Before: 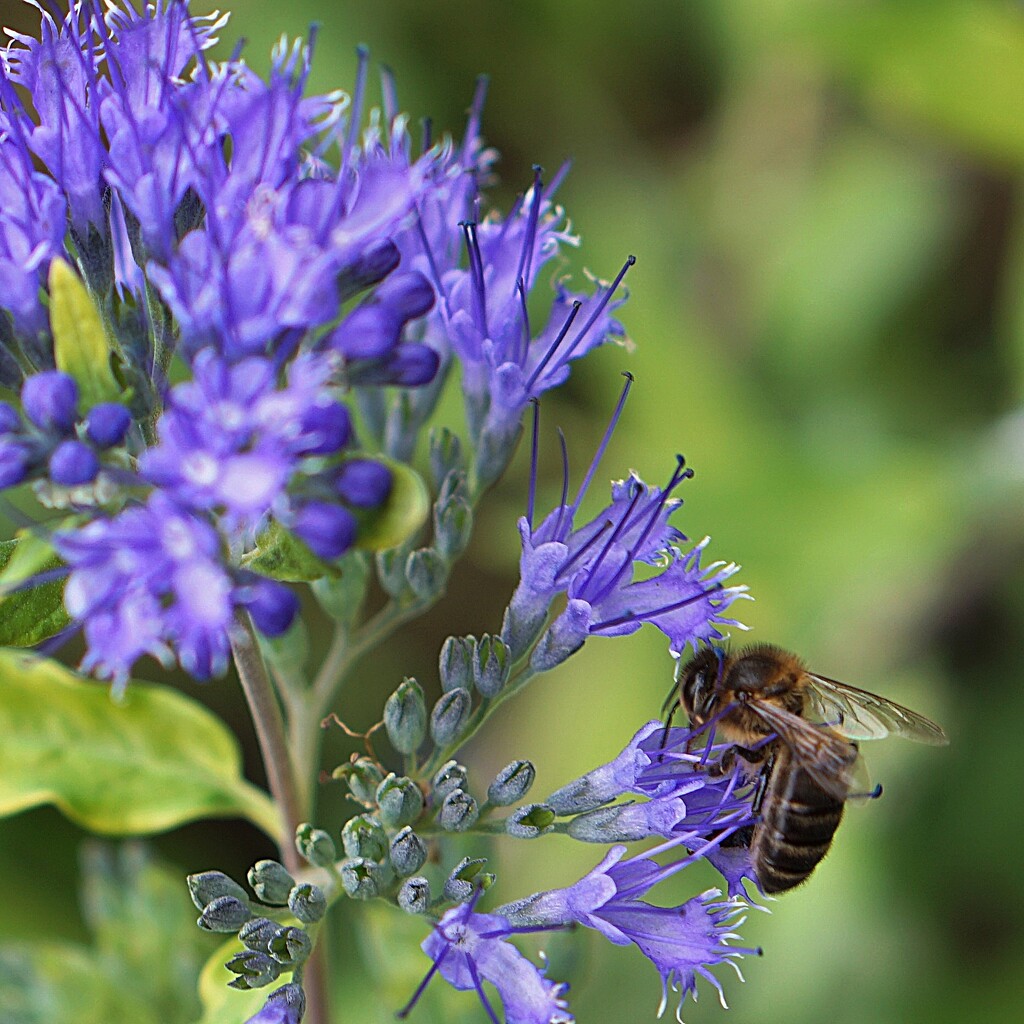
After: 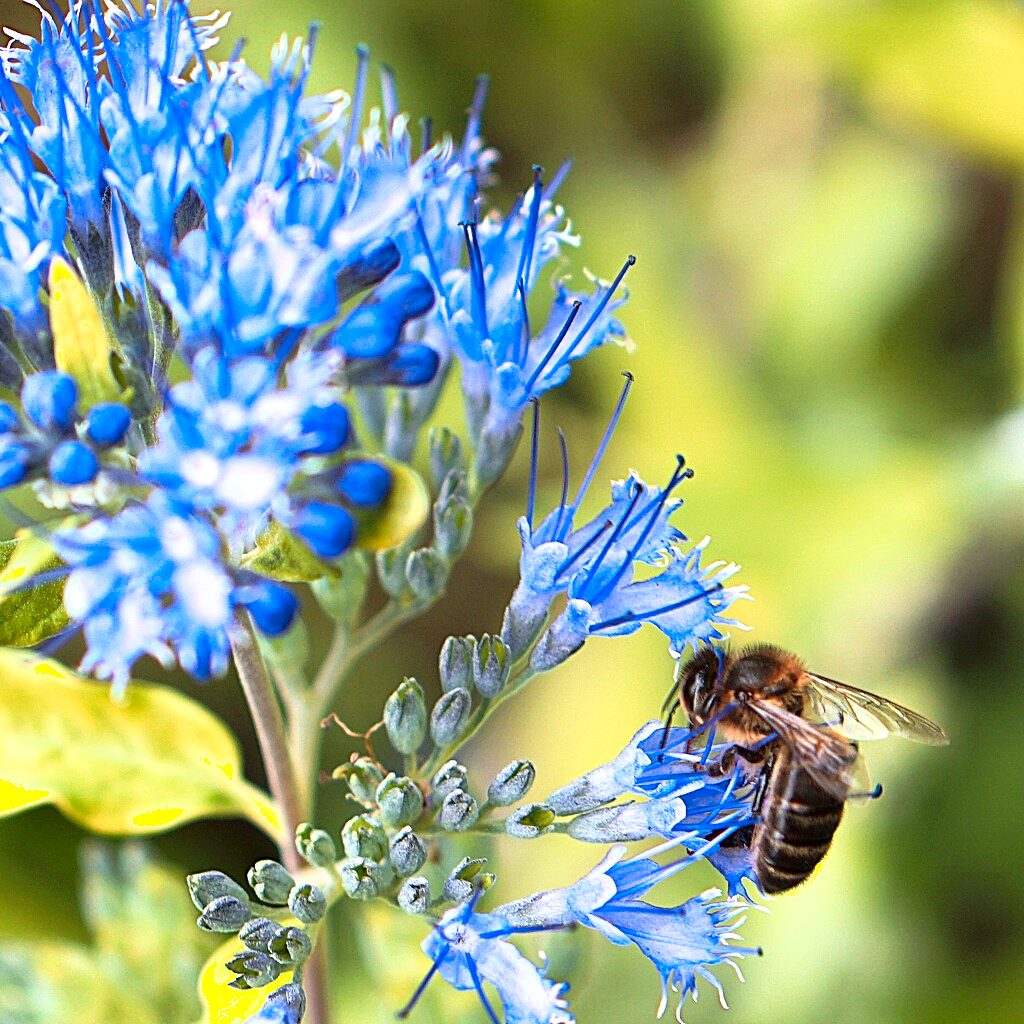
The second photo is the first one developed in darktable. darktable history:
shadows and highlights: shadows -62.32, white point adjustment -5.22, highlights 61.59
color zones: curves: ch1 [(0.235, 0.558) (0.75, 0.5)]; ch2 [(0.25, 0.462) (0.749, 0.457)], mix 40.67%
exposure: exposure 1 EV, compensate highlight preservation false
